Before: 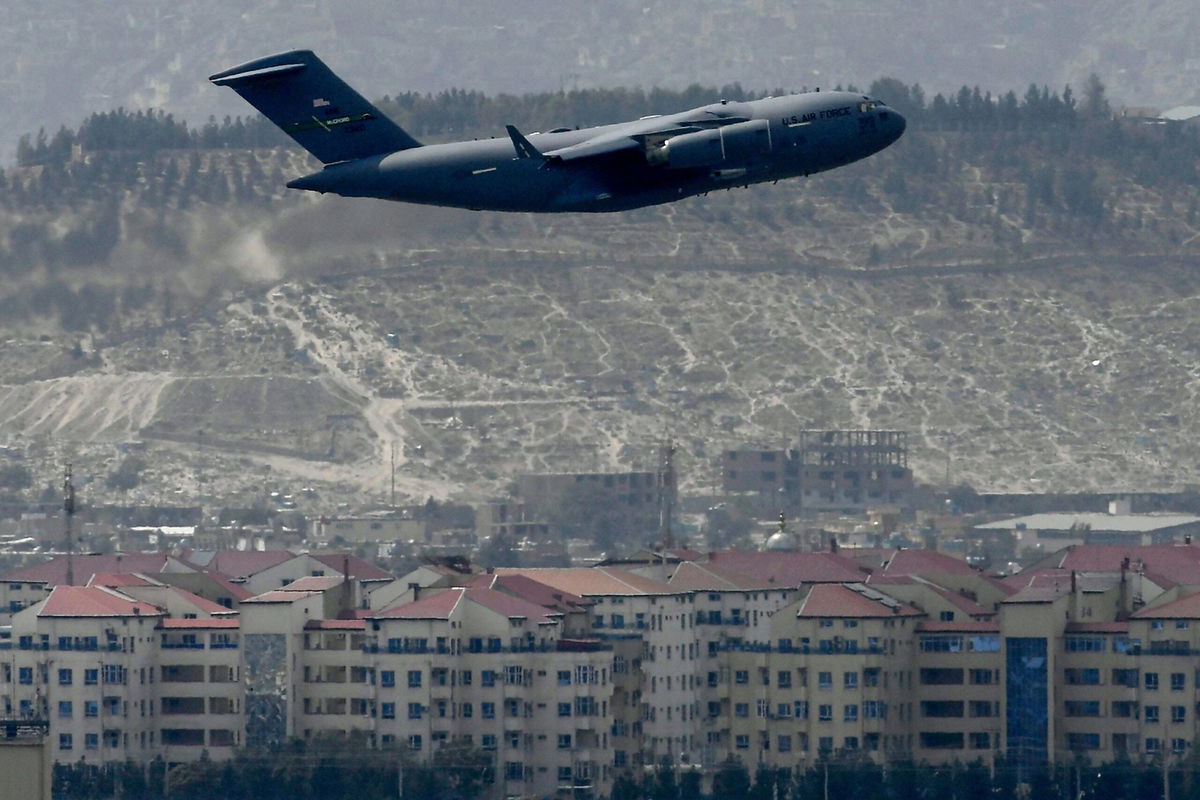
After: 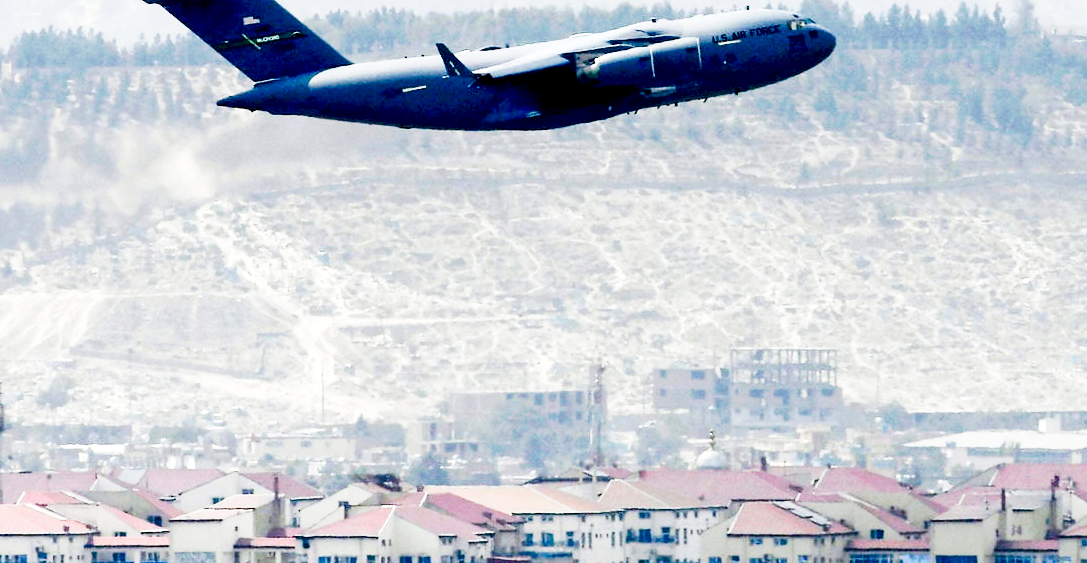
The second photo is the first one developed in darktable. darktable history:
tone curve: curves: ch0 [(0, 0) (0.003, 0.003) (0.011, 0.013) (0.025, 0.029) (0.044, 0.052) (0.069, 0.082) (0.1, 0.118) (0.136, 0.161) (0.177, 0.21) (0.224, 0.27) (0.277, 0.38) (0.335, 0.49) (0.399, 0.594) (0.468, 0.692) (0.543, 0.794) (0.623, 0.857) (0.709, 0.919) (0.801, 0.955) (0.898, 0.978) (1, 1)], preserve colors none
exposure: black level correction 0.008, exposure 0.979 EV, compensate highlight preservation false
crop: left 5.836%, top 10.346%, right 3.52%, bottom 19.254%
